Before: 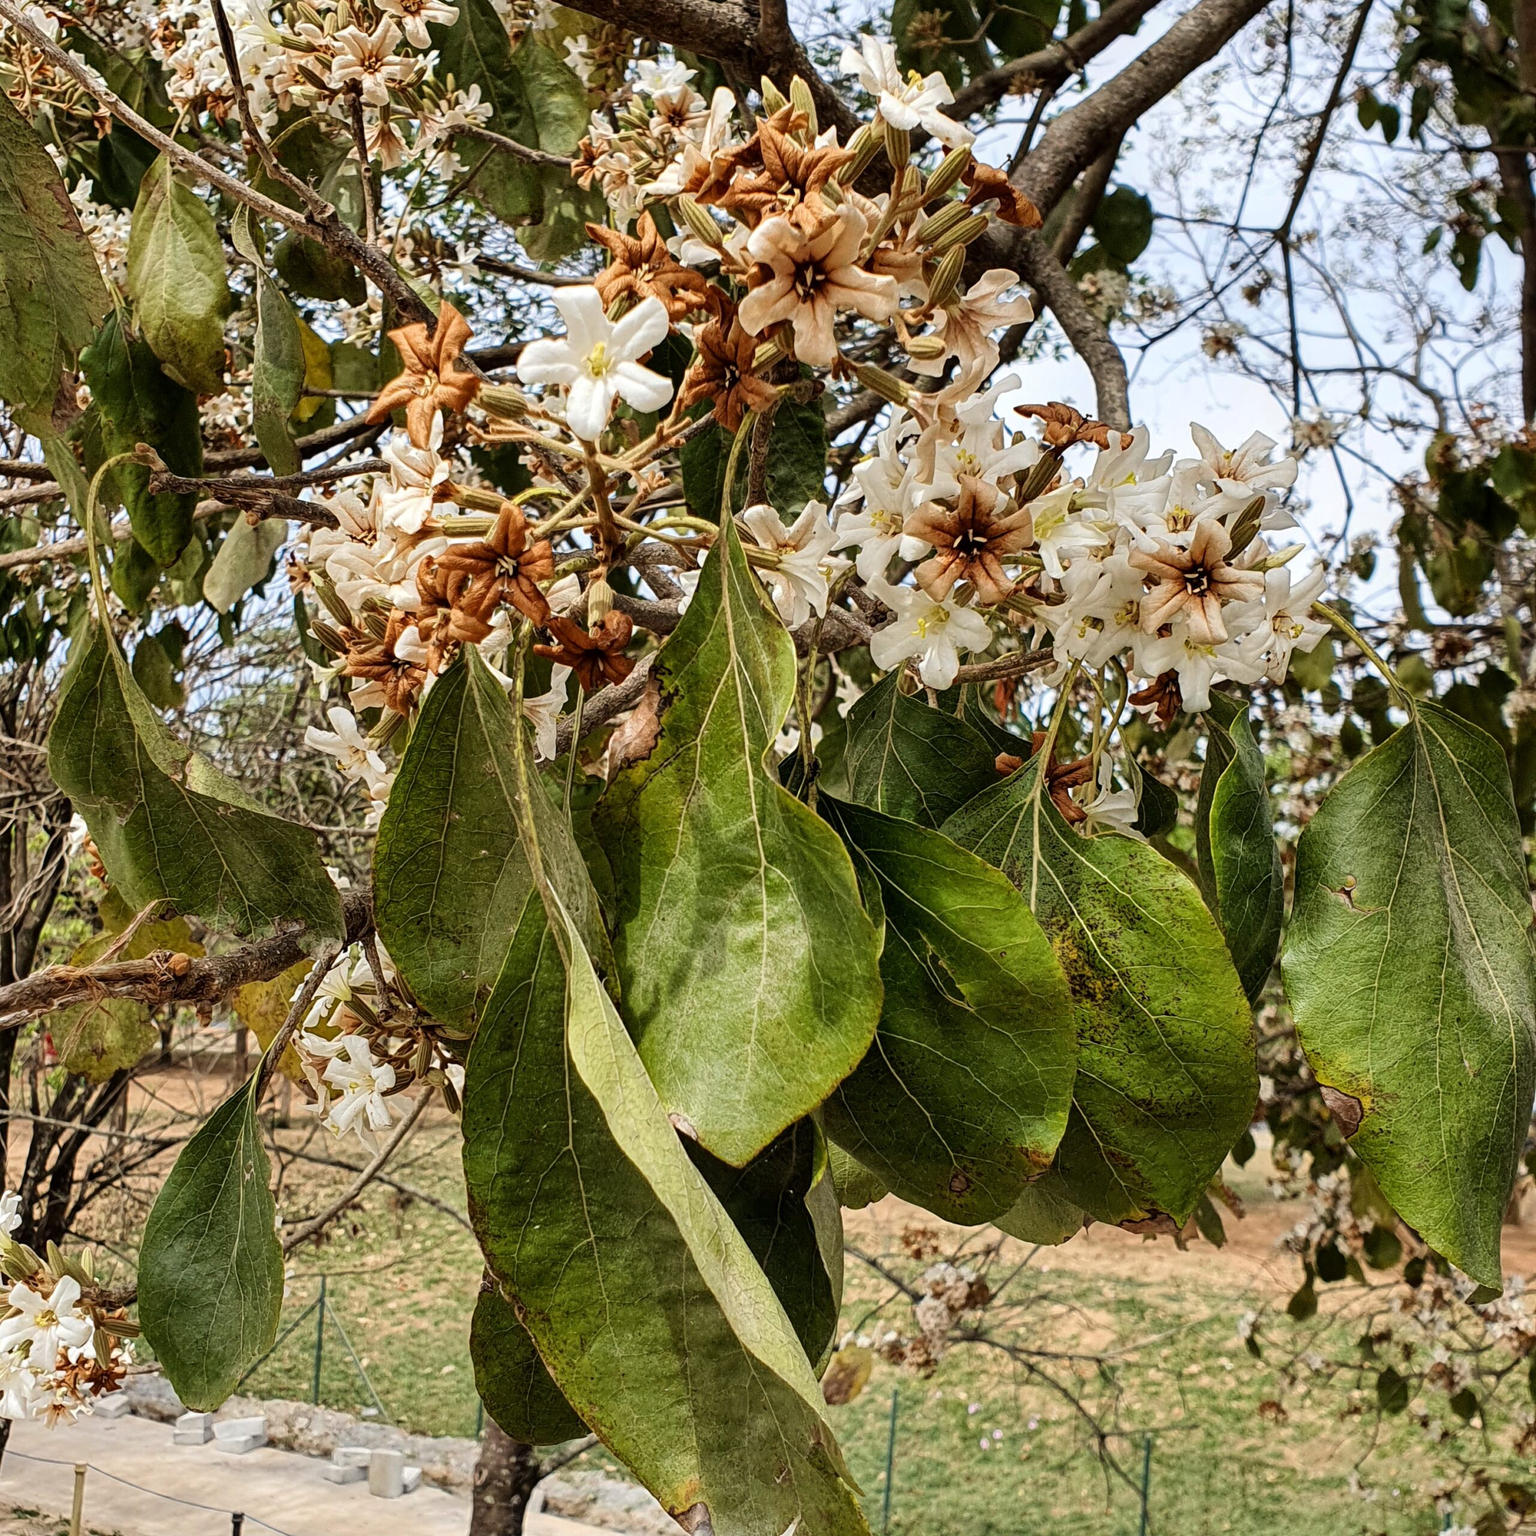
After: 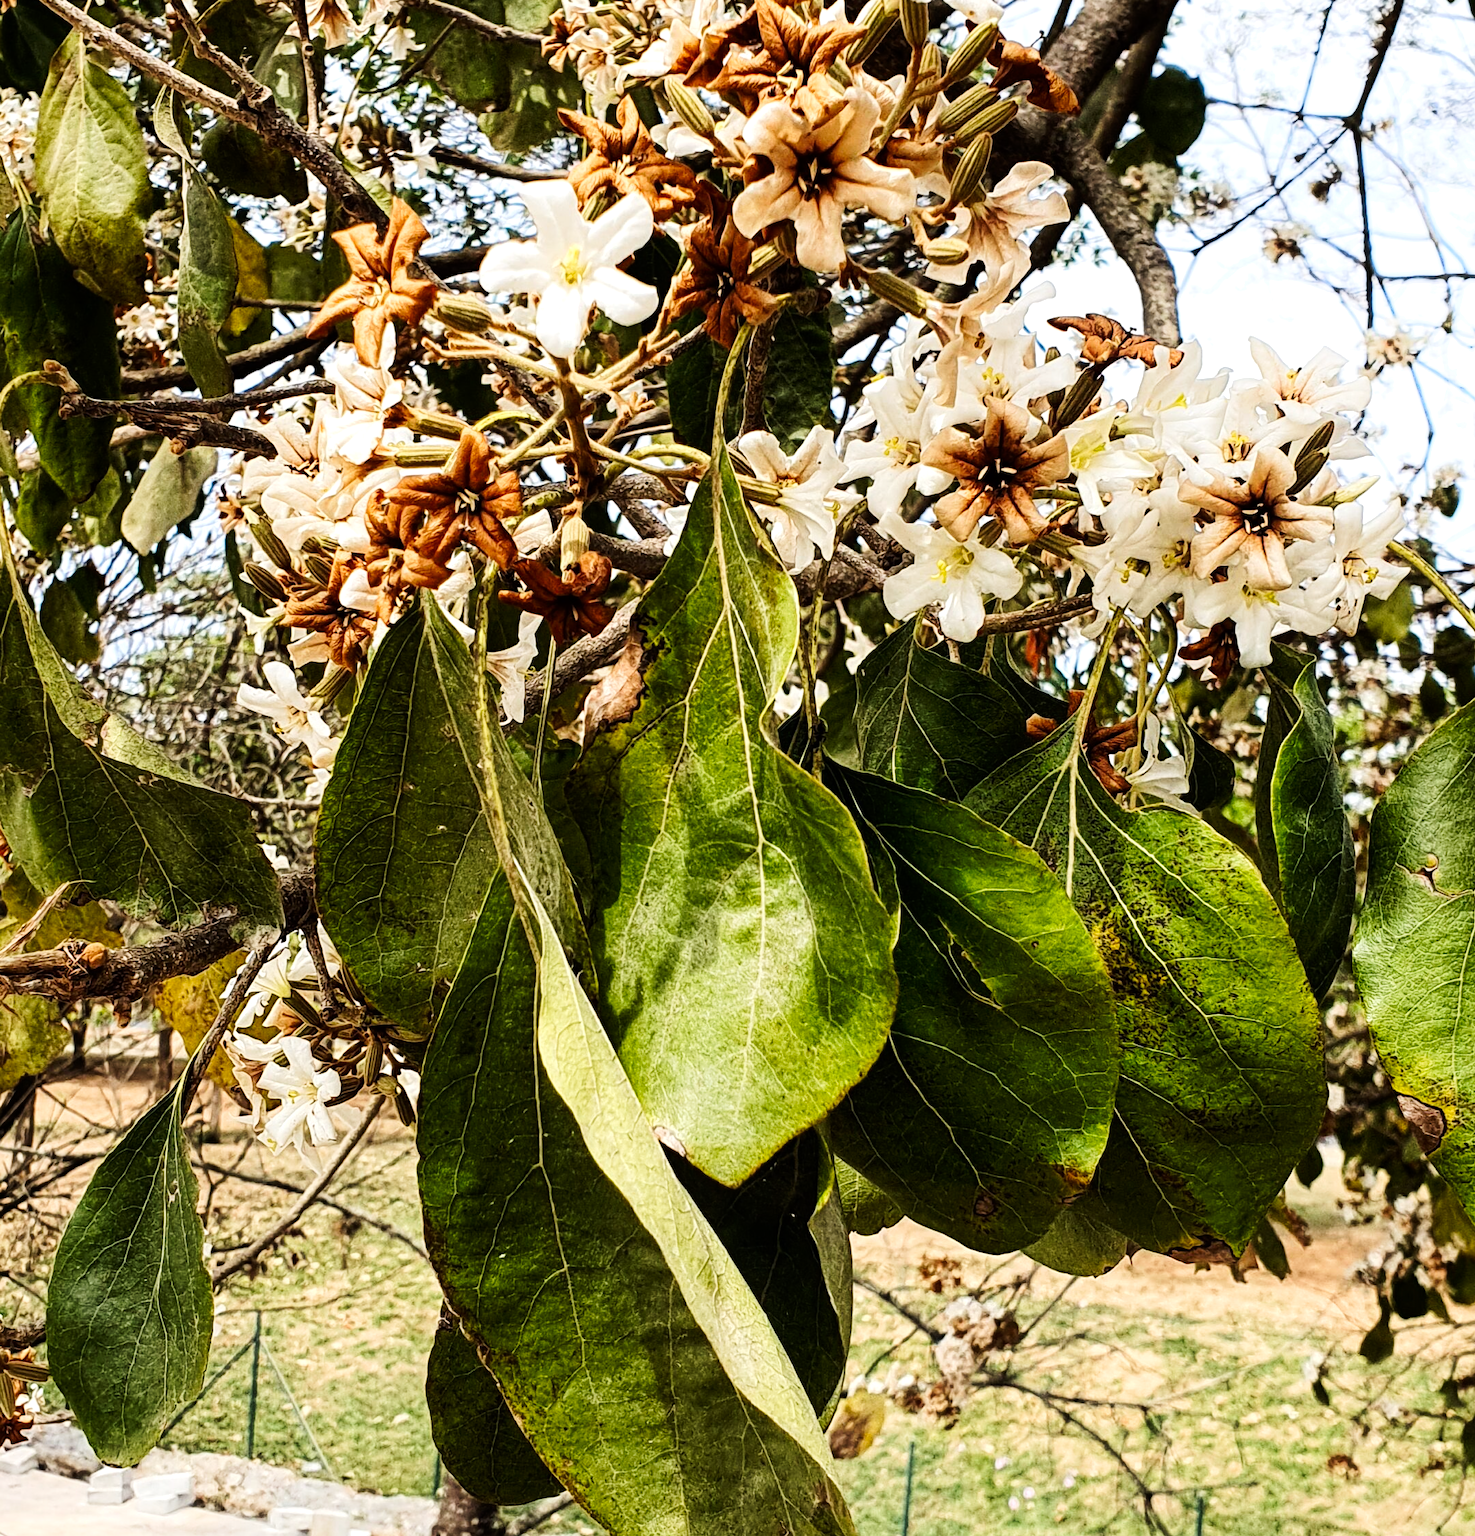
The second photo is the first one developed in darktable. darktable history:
shadows and highlights: shadows -26.03, highlights 49.87, soften with gaussian
color correction: highlights b* 0.03, saturation 1.11
tone equalizer: -8 EV -0.721 EV, -7 EV -0.676 EV, -6 EV -0.564 EV, -5 EV -0.374 EV, -3 EV 0.398 EV, -2 EV 0.6 EV, -1 EV 0.692 EV, +0 EV 0.774 EV, edges refinement/feathering 500, mask exposure compensation -1.57 EV, preserve details no
crop: left 6.339%, top 8.347%, right 9.551%, bottom 4.109%
tone curve: curves: ch0 [(0, 0) (0.087, 0.054) (0.281, 0.245) (0.506, 0.526) (0.8, 0.824) (0.994, 0.955)]; ch1 [(0, 0) (0.27, 0.195) (0.406, 0.435) (0.452, 0.474) (0.495, 0.5) (0.514, 0.508) (0.563, 0.584) (0.654, 0.689) (1, 1)]; ch2 [(0, 0) (0.269, 0.299) (0.459, 0.441) (0.498, 0.499) (0.523, 0.52) (0.551, 0.549) (0.633, 0.625) (0.659, 0.681) (0.718, 0.764) (1, 1)], preserve colors none
